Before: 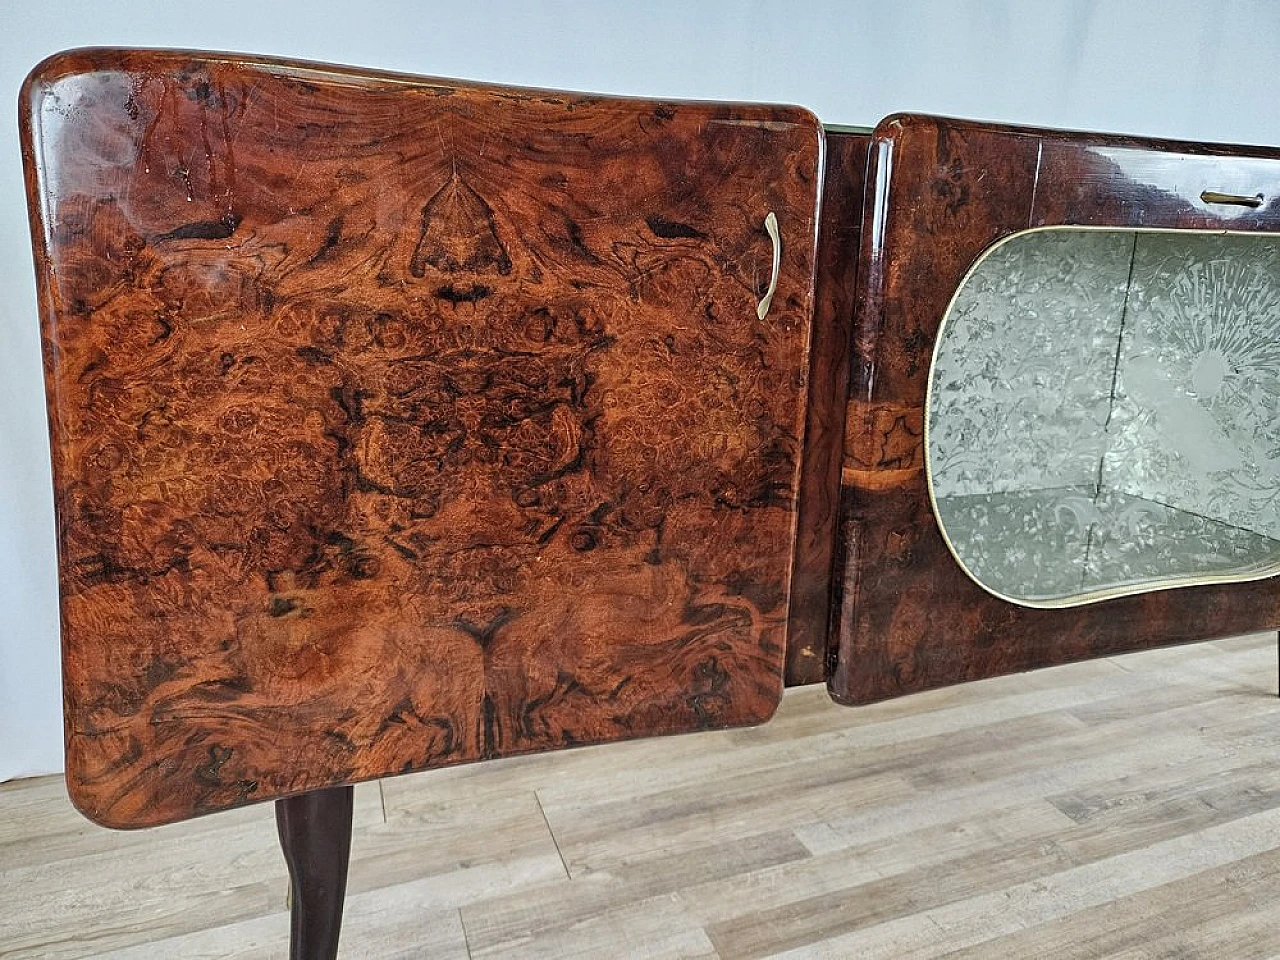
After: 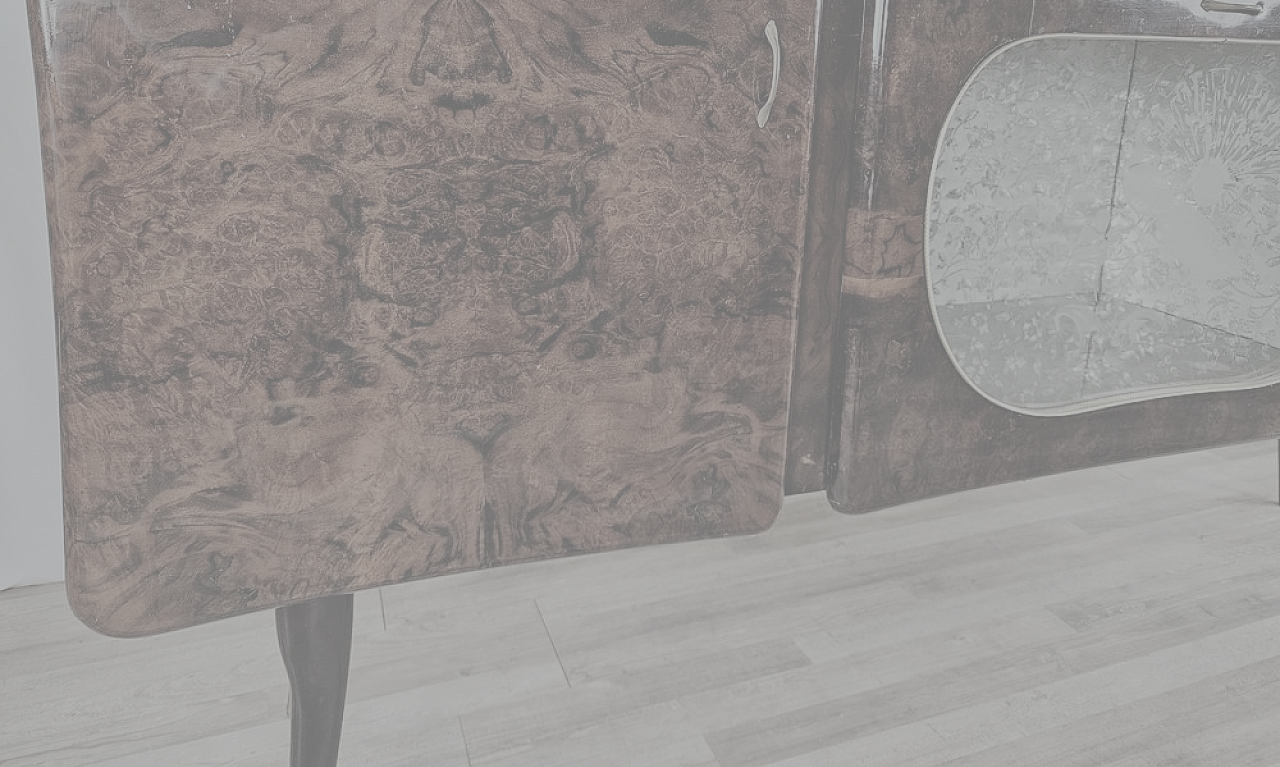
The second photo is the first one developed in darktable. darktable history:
crop and rotate: top 20.007%
exposure: exposure -2.37 EV, compensate highlight preservation false
contrast brightness saturation: contrast -0.31, brightness 0.761, saturation -0.795
